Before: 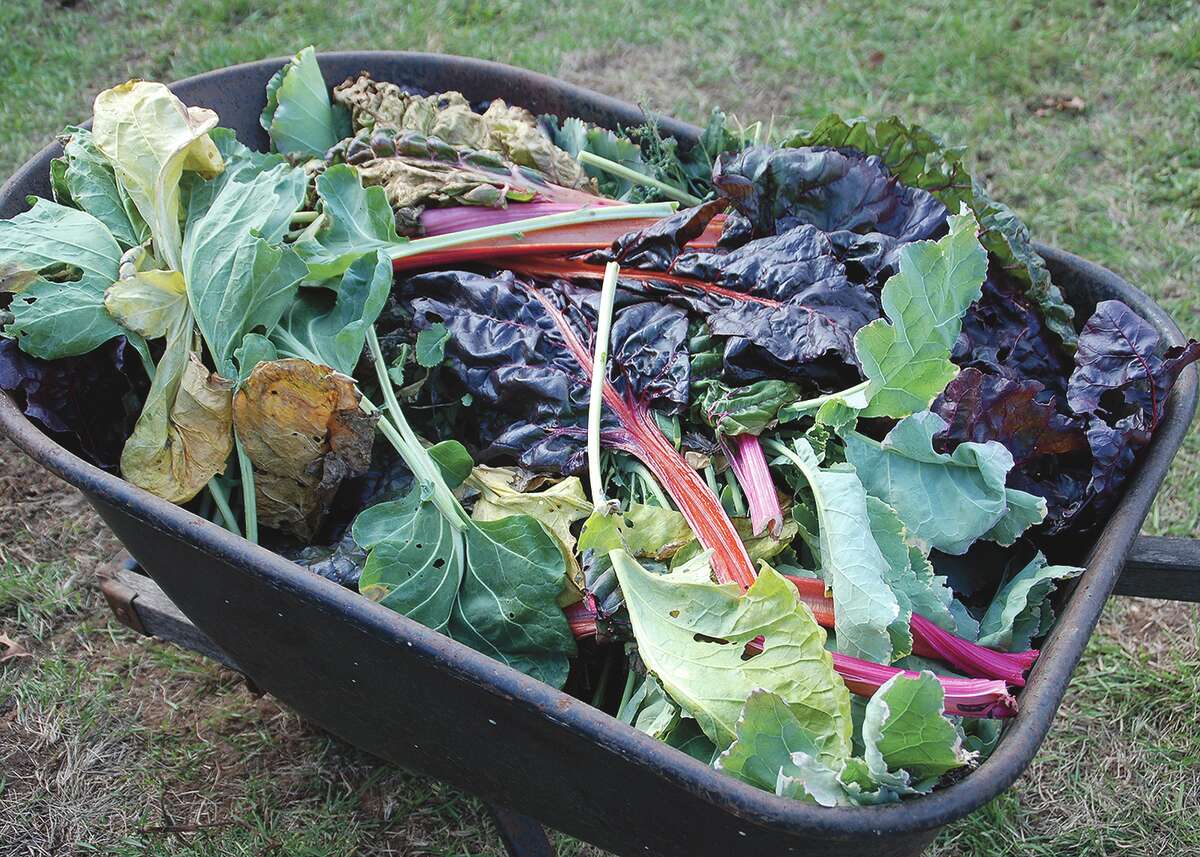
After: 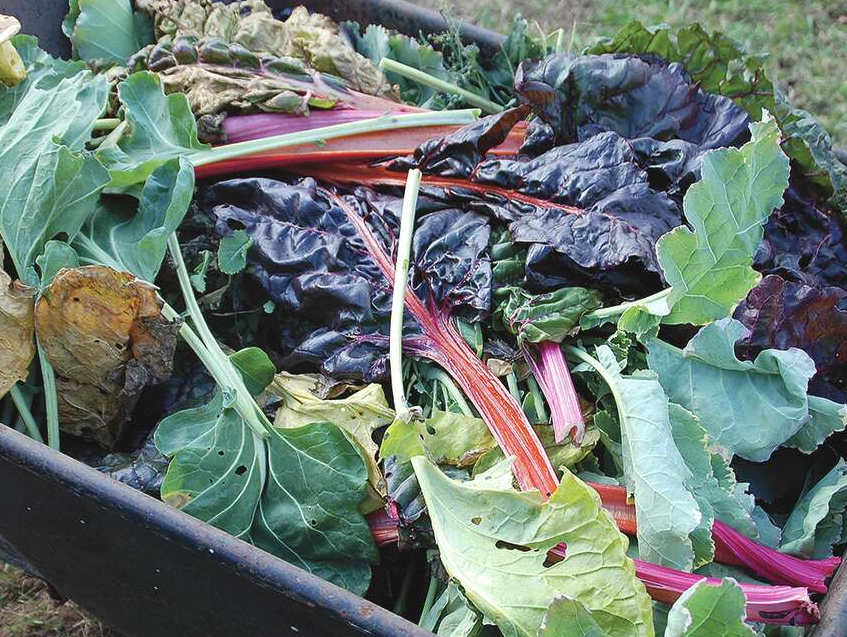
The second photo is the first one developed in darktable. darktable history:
levels: mode automatic, white 99.96%, levels [0.062, 0.494, 0.925]
crop and rotate: left 16.583%, top 10.863%, right 12.829%, bottom 14.733%
